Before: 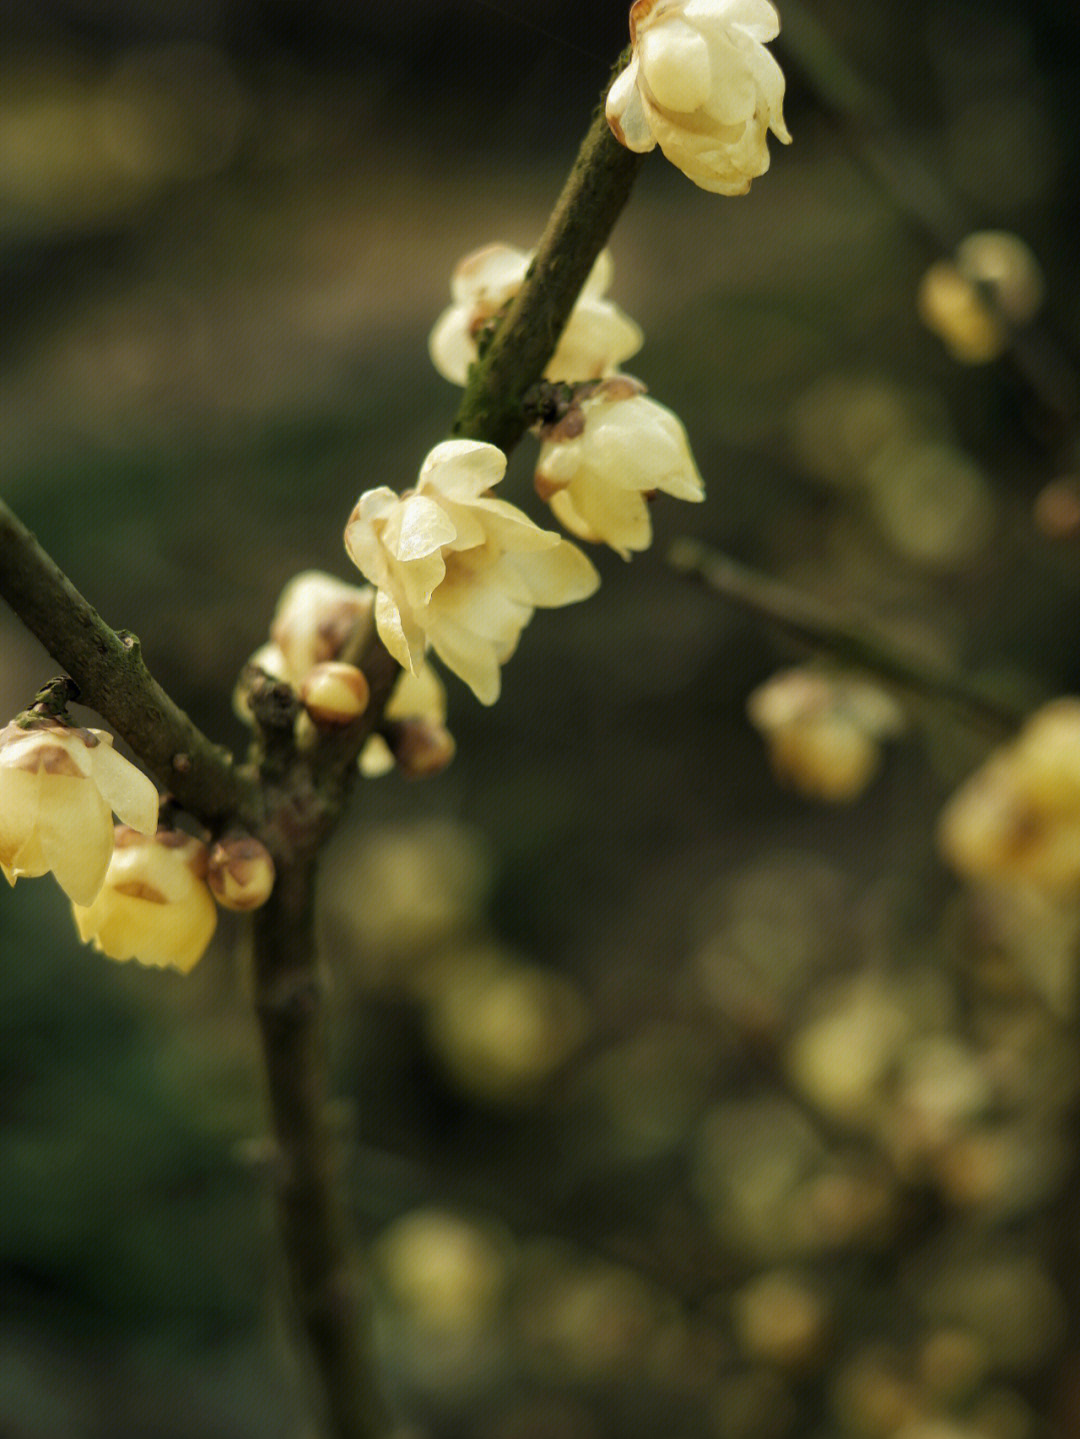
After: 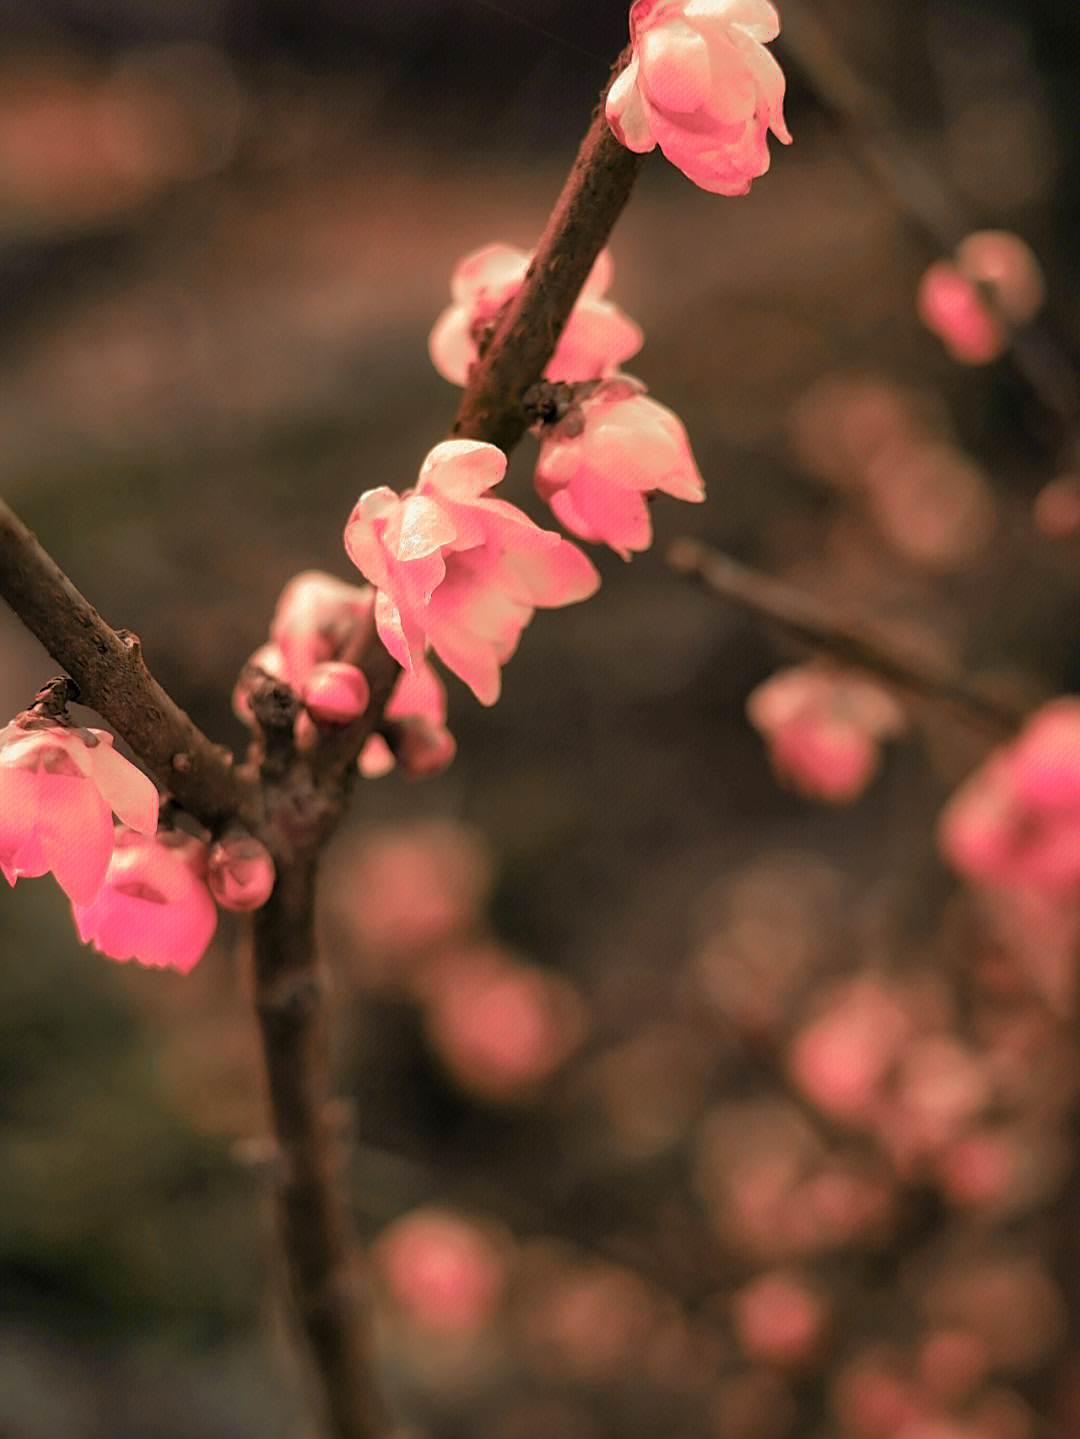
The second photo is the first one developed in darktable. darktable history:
shadows and highlights: on, module defaults
contrast brightness saturation: saturation -0.057
sharpen: on, module defaults
color balance rgb: shadows lift › chroma 6.273%, shadows lift › hue 305.11°, perceptual saturation grading › global saturation 19.292%, global vibrance 20%
color zones: curves: ch2 [(0, 0.488) (0.143, 0.417) (0.286, 0.212) (0.429, 0.179) (0.571, 0.154) (0.714, 0.415) (0.857, 0.495) (1, 0.488)]
